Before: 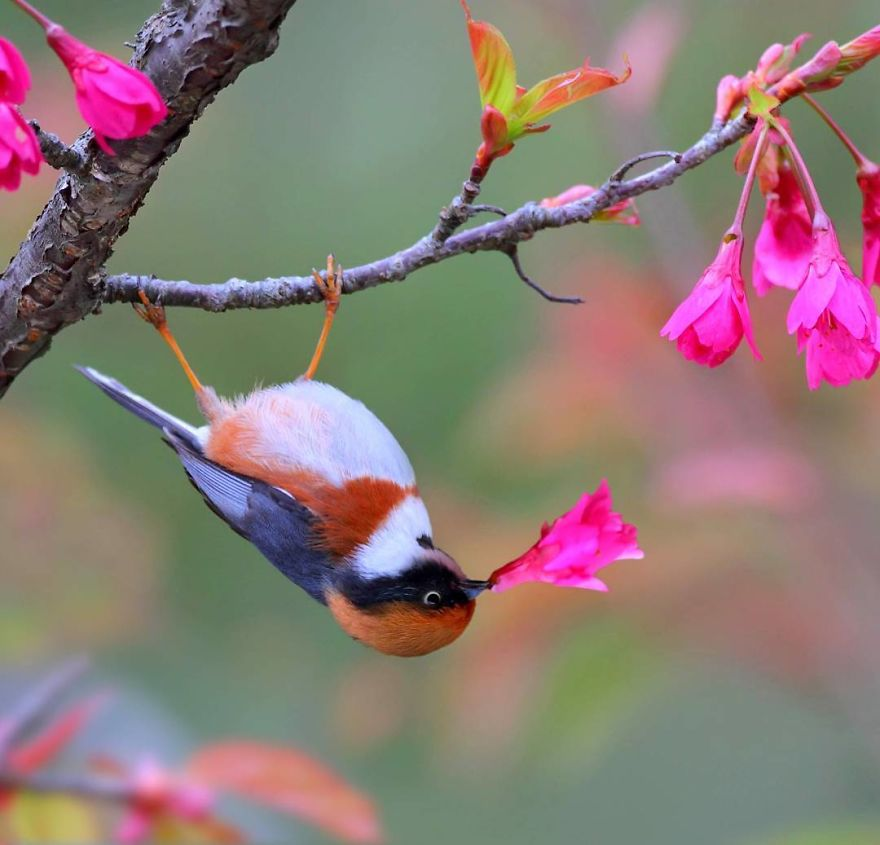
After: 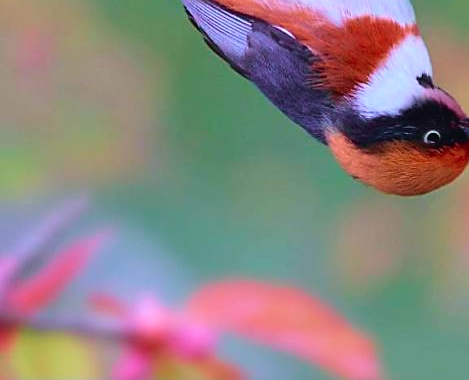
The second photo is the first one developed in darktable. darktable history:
tone curve: curves: ch0 [(0, 0.025) (0.15, 0.143) (0.452, 0.486) (0.751, 0.788) (1, 0.961)]; ch1 [(0, 0) (0.43, 0.408) (0.476, 0.469) (0.497, 0.494) (0.546, 0.571) (0.566, 0.607) (0.62, 0.657) (1, 1)]; ch2 [(0, 0) (0.386, 0.397) (0.505, 0.498) (0.547, 0.546) (0.579, 0.58) (1, 1)], color space Lab, independent channels, preserve colors none
local contrast: mode bilateral grid, contrast 100, coarseness 100, detail 91%, midtone range 0.2
velvia: on, module defaults
crop and rotate: top 54.778%, right 46.61%, bottom 0.159%
sharpen: on, module defaults
white balance: red 0.967, blue 1.049
